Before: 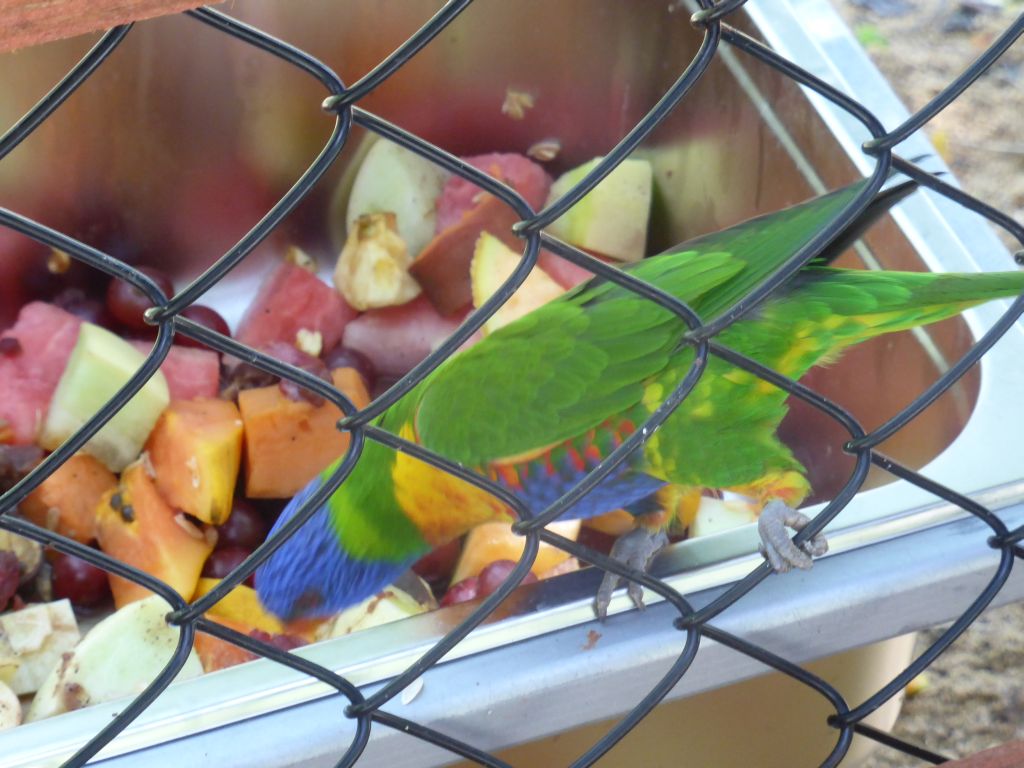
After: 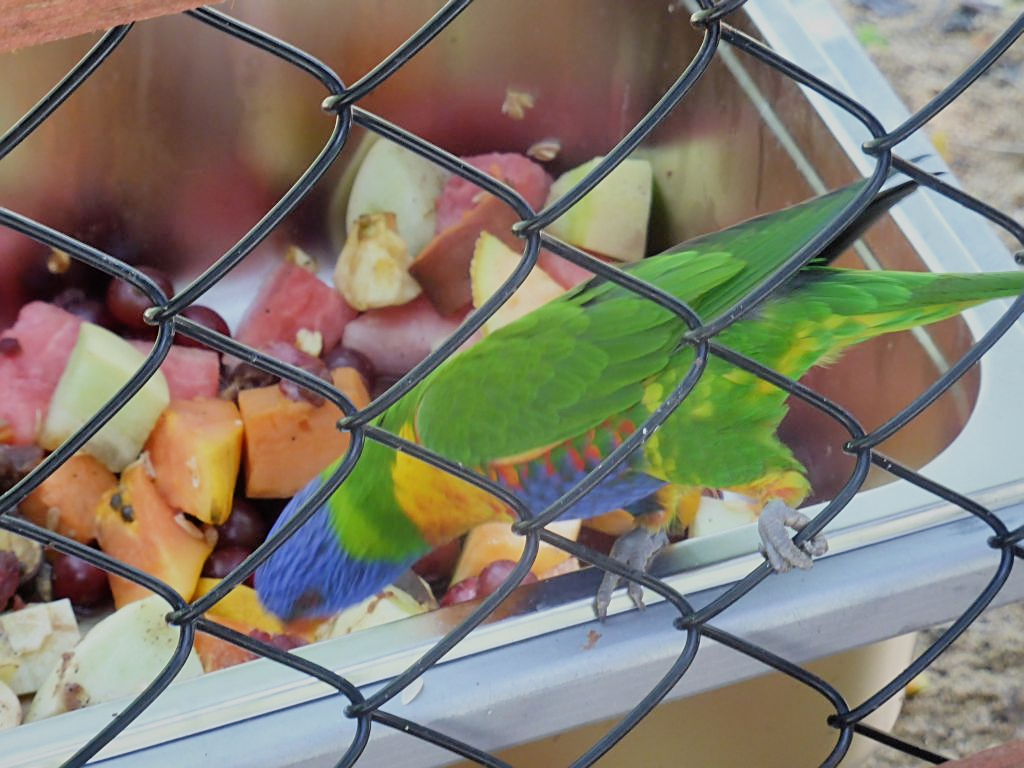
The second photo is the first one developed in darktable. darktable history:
filmic rgb: black relative exposure -7.65 EV, white relative exposure 4.56 EV, hardness 3.61
sharpen: on, module defaults
shadows and highlights: white point adjustment 0.895, soften with gaussian
